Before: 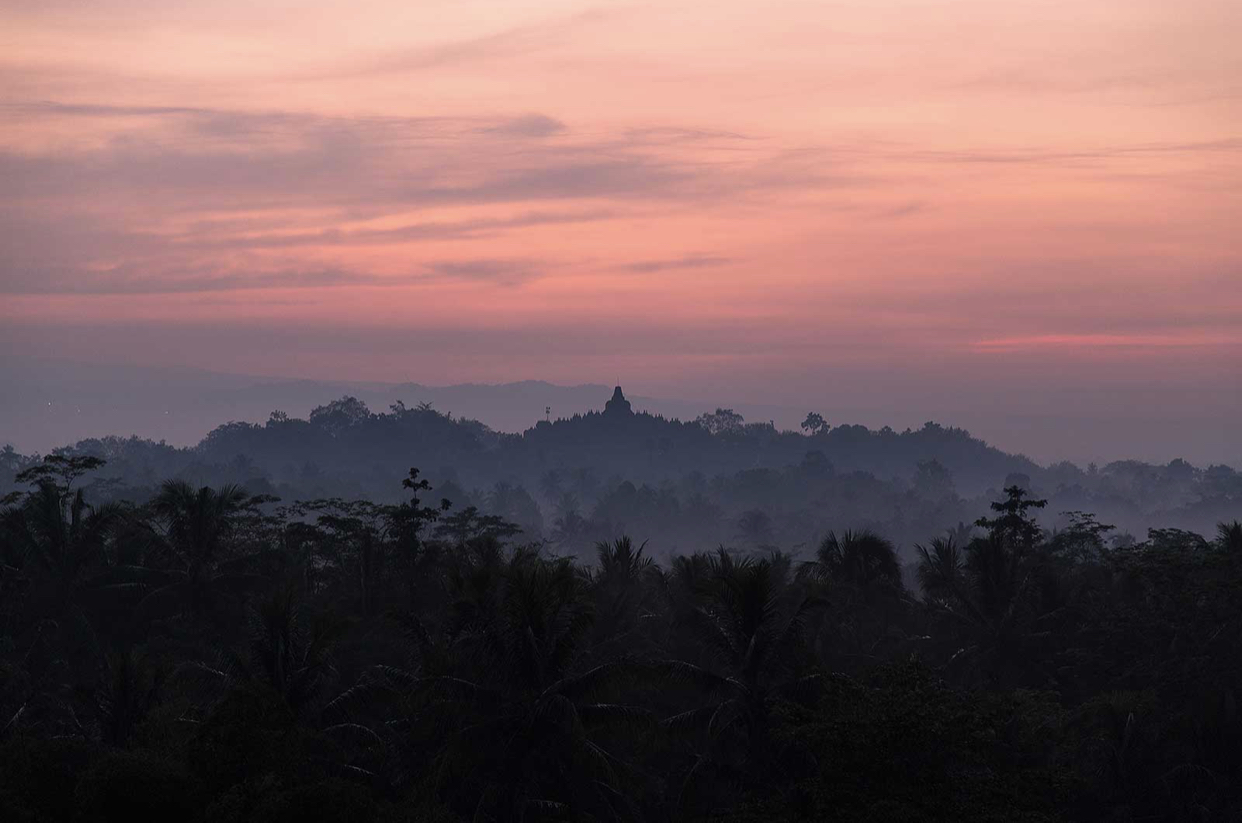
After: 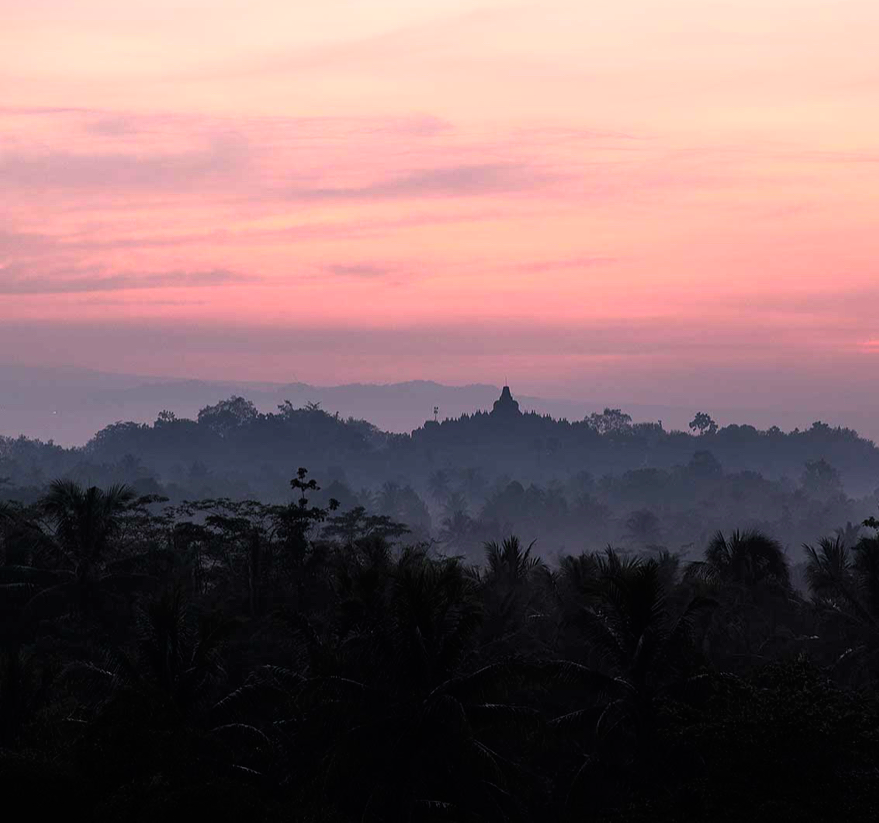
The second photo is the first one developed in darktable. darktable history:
crop and rotate: left 9.061%, right 20.142%
base curve: curves: ch0 [(0, 0) (0.005, 0.002) (0.193, 0.295) (0.399, 0.664) (0.75, 0.928) (1, 1)]
